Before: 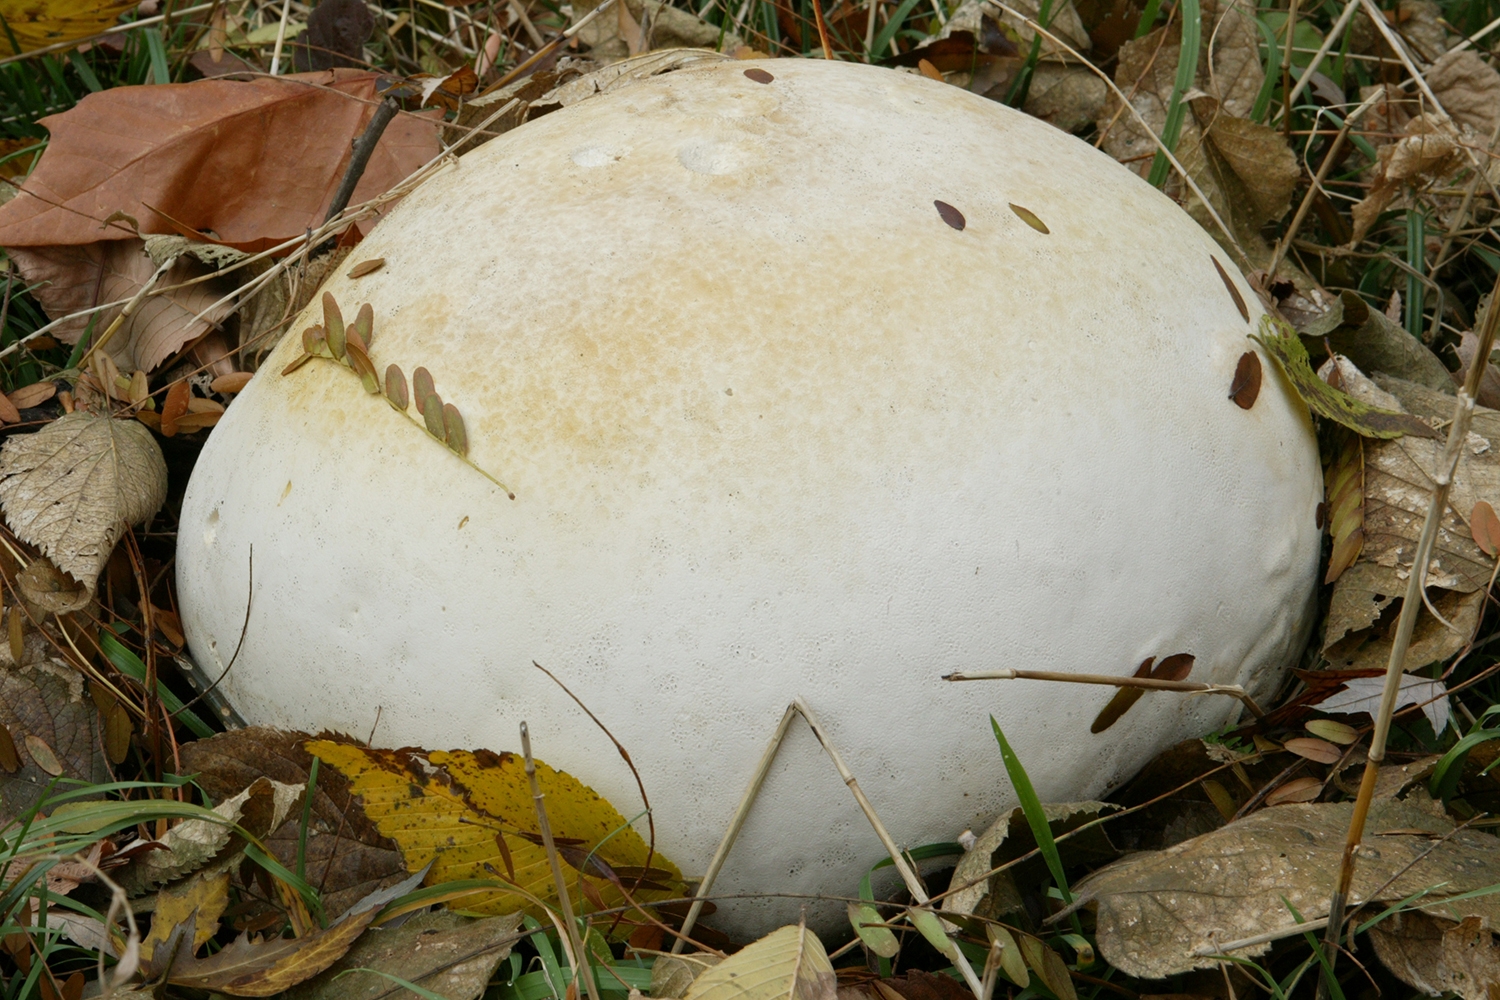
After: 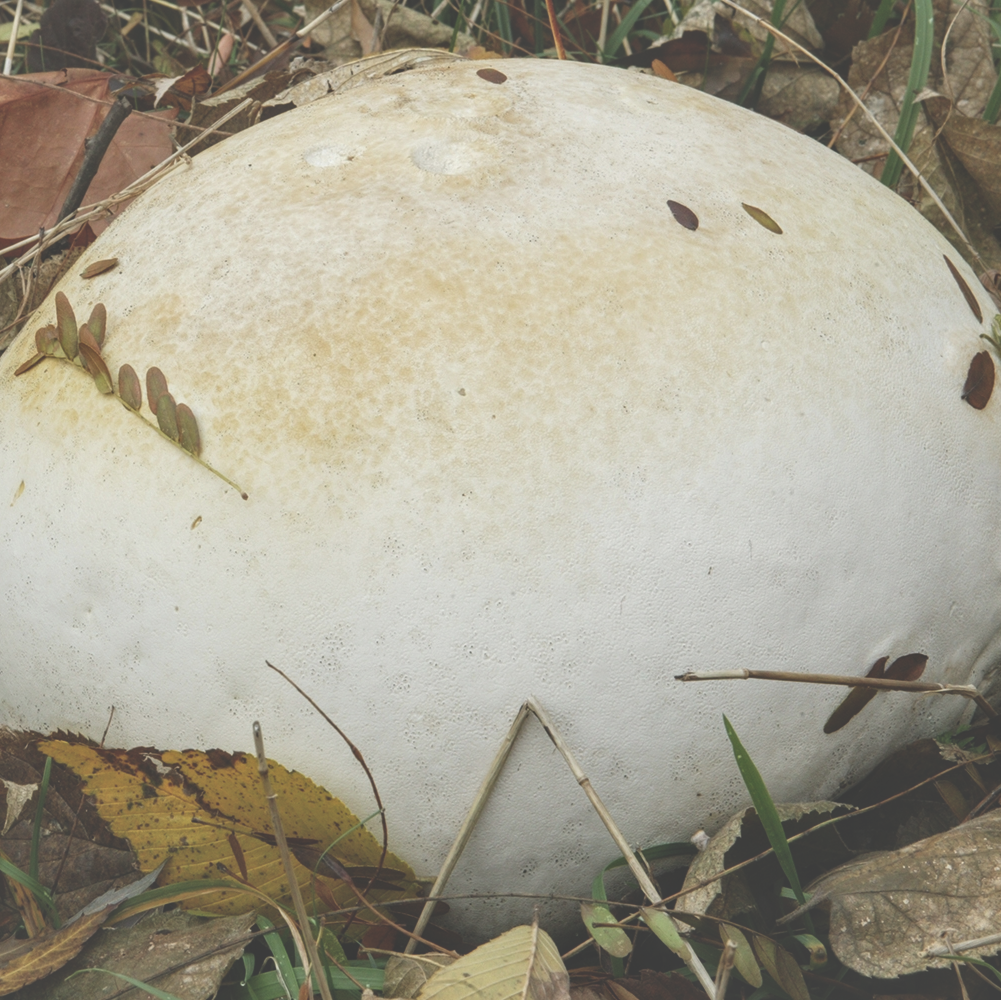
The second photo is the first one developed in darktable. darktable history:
exposure: black level correction -0.064, exposure -0.049 EV, compensate highlight preservation false
local contrast: detail 130%
crop and rotate: left 17.845%, right 15.364%
color correction: highlights a* -0.072, highlights b* 0.117
